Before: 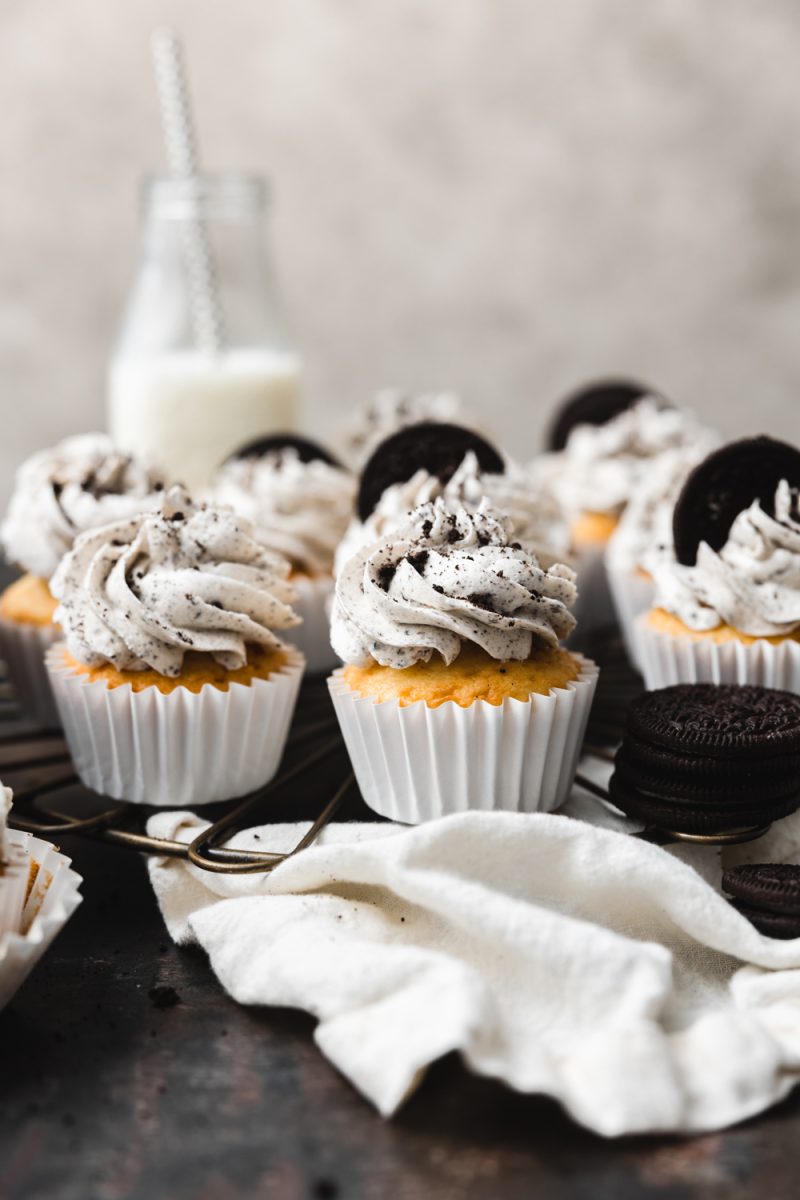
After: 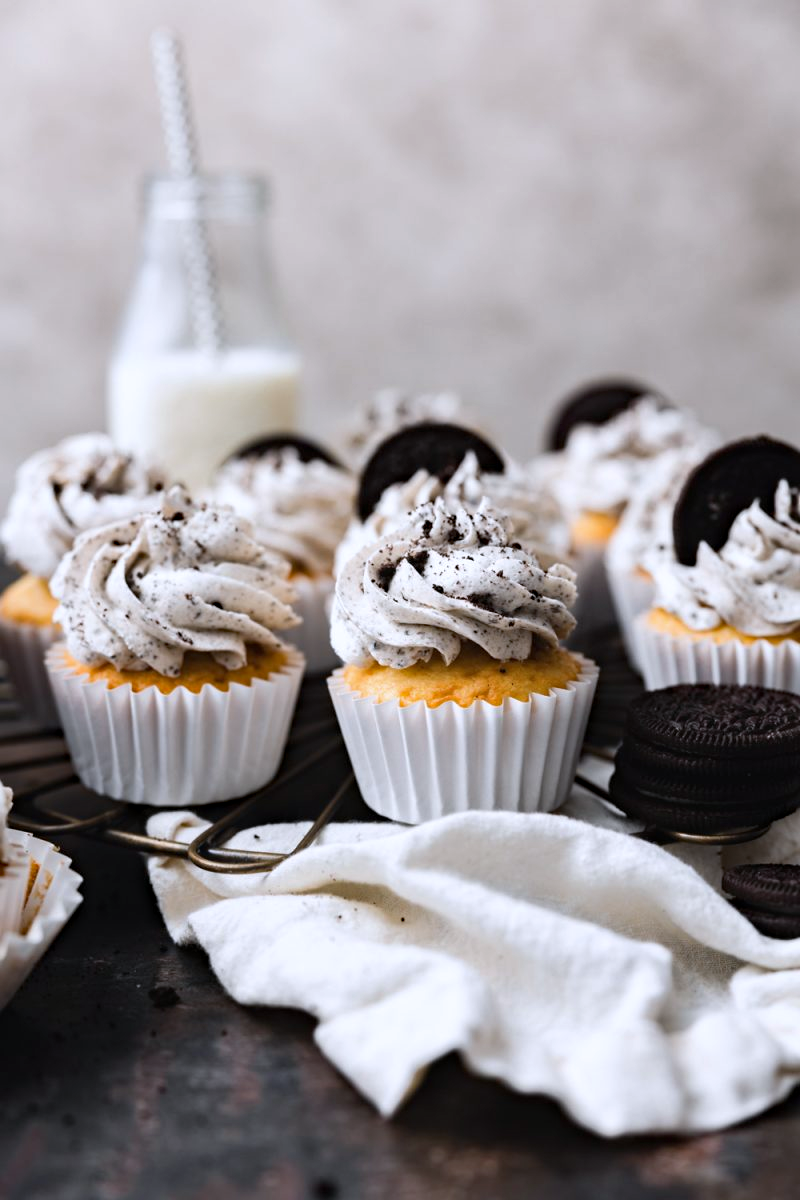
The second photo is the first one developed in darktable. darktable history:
color calibration: illuminant as shot in camera, x 0.358, y 0.373, temperature 4628.91 K
haze removal: compatibility mode true, adaptive false
white balance: emerald 1
